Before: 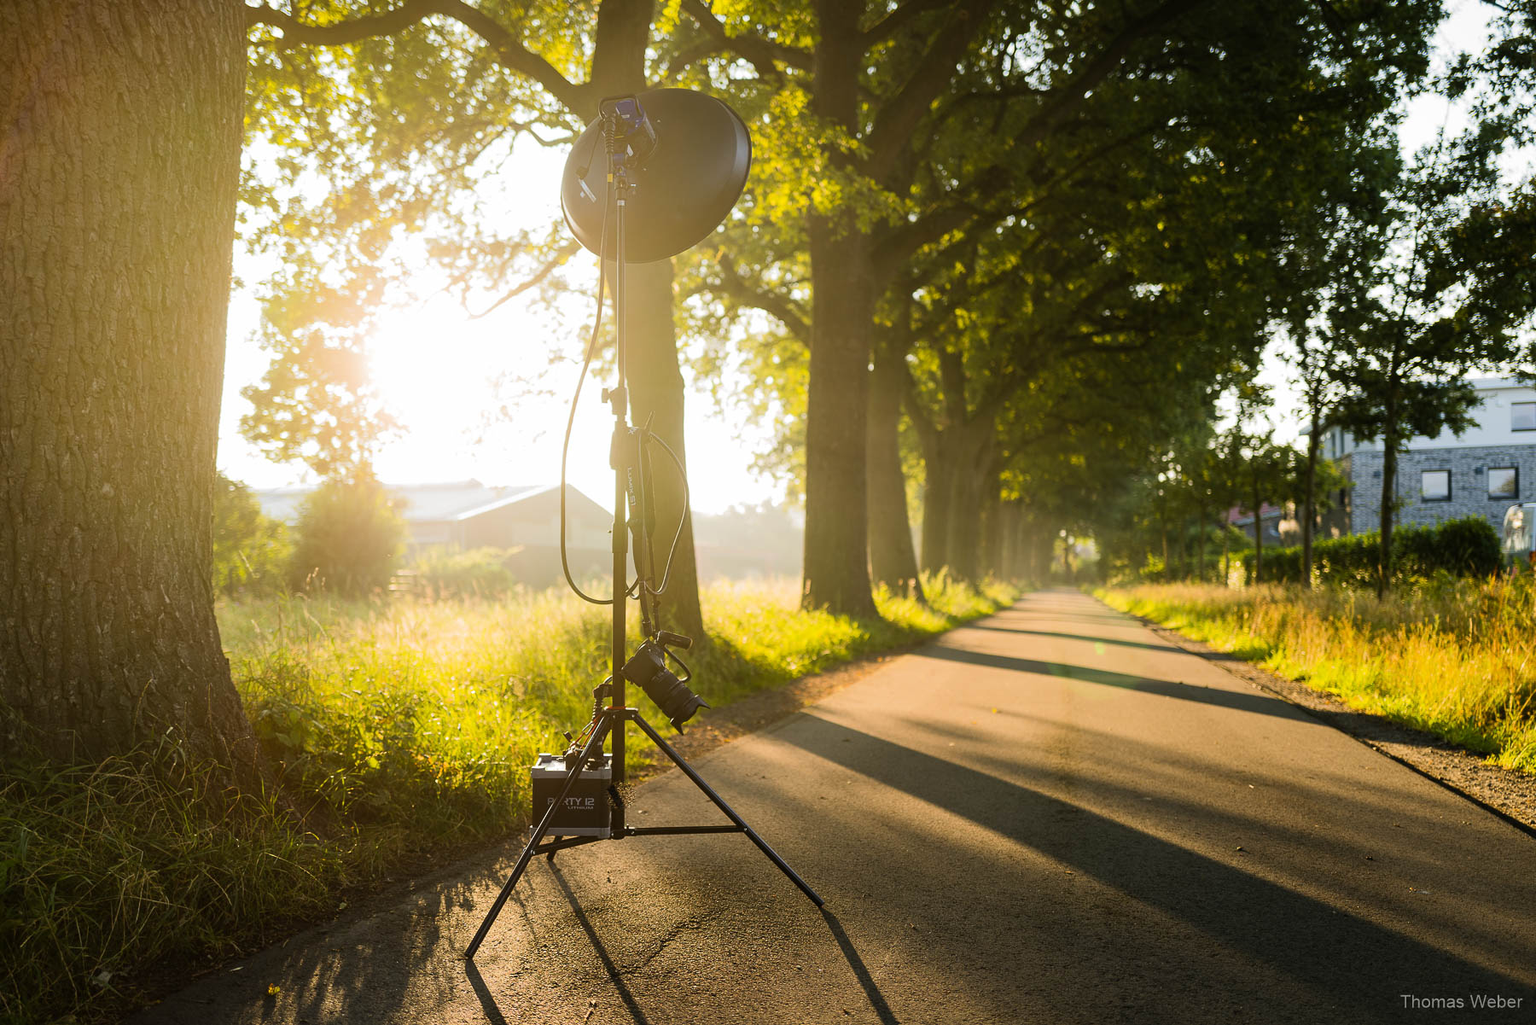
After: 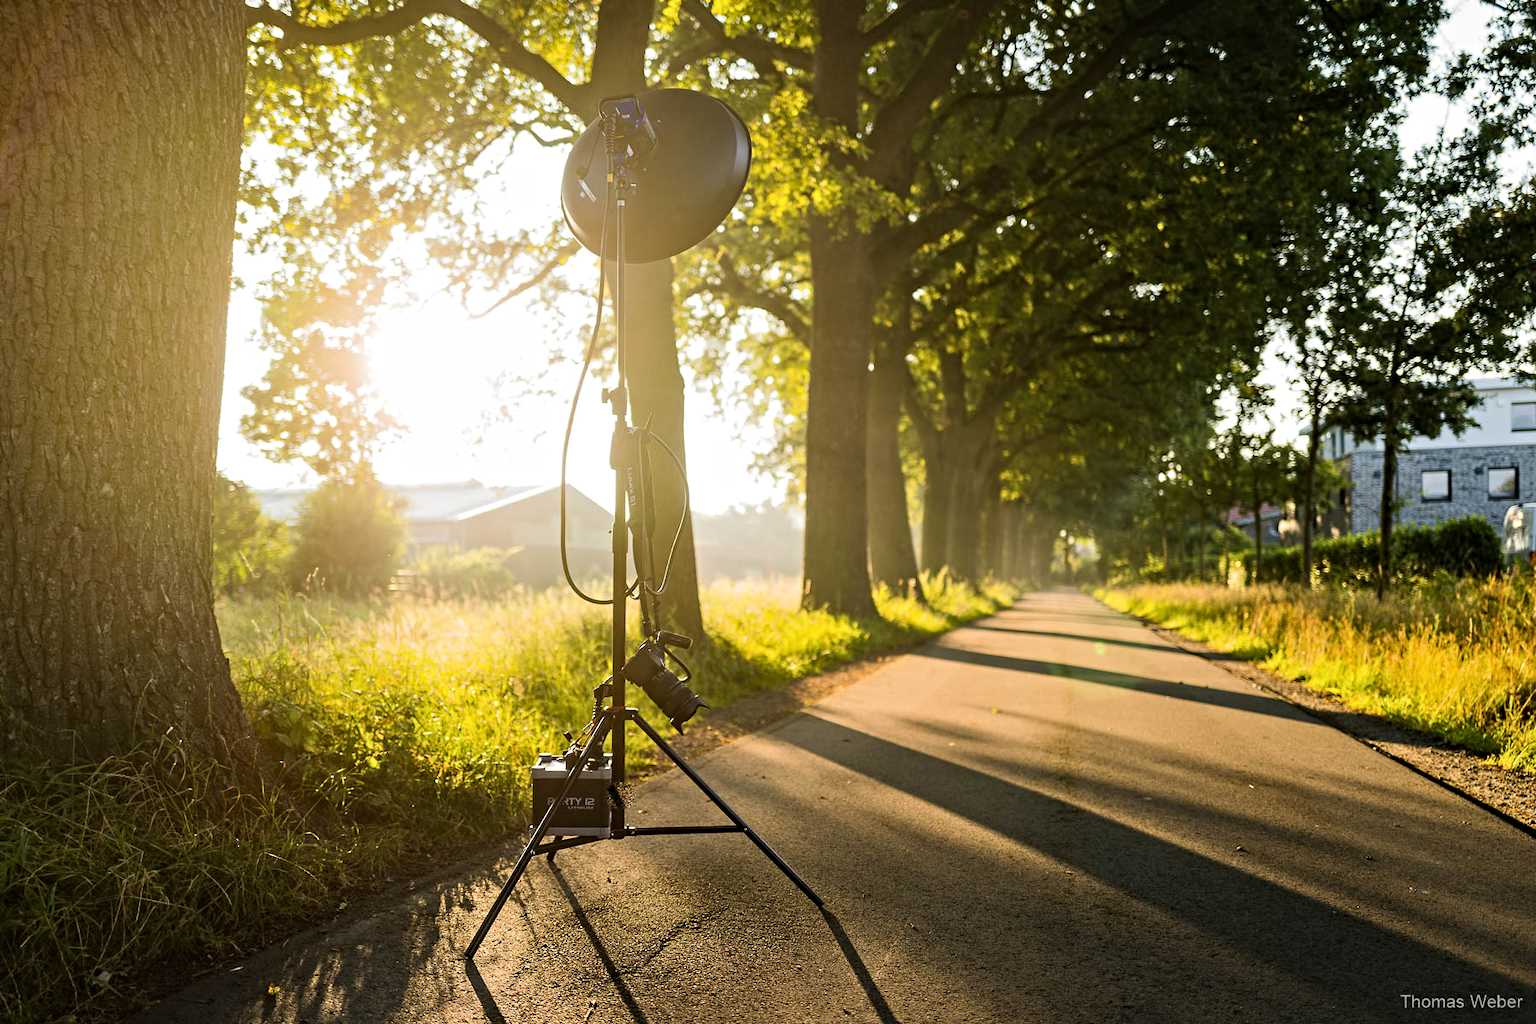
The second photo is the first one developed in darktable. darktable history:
contrast equalizer: y [[0.5, 0.501, 0.525, 0.597, 0.58, 0.514], [0.5 ×6], [0.5 ×6], [0 ×6], [0 ×6]]
levels: white 99.9%, levels [0, 0.499, 1]
